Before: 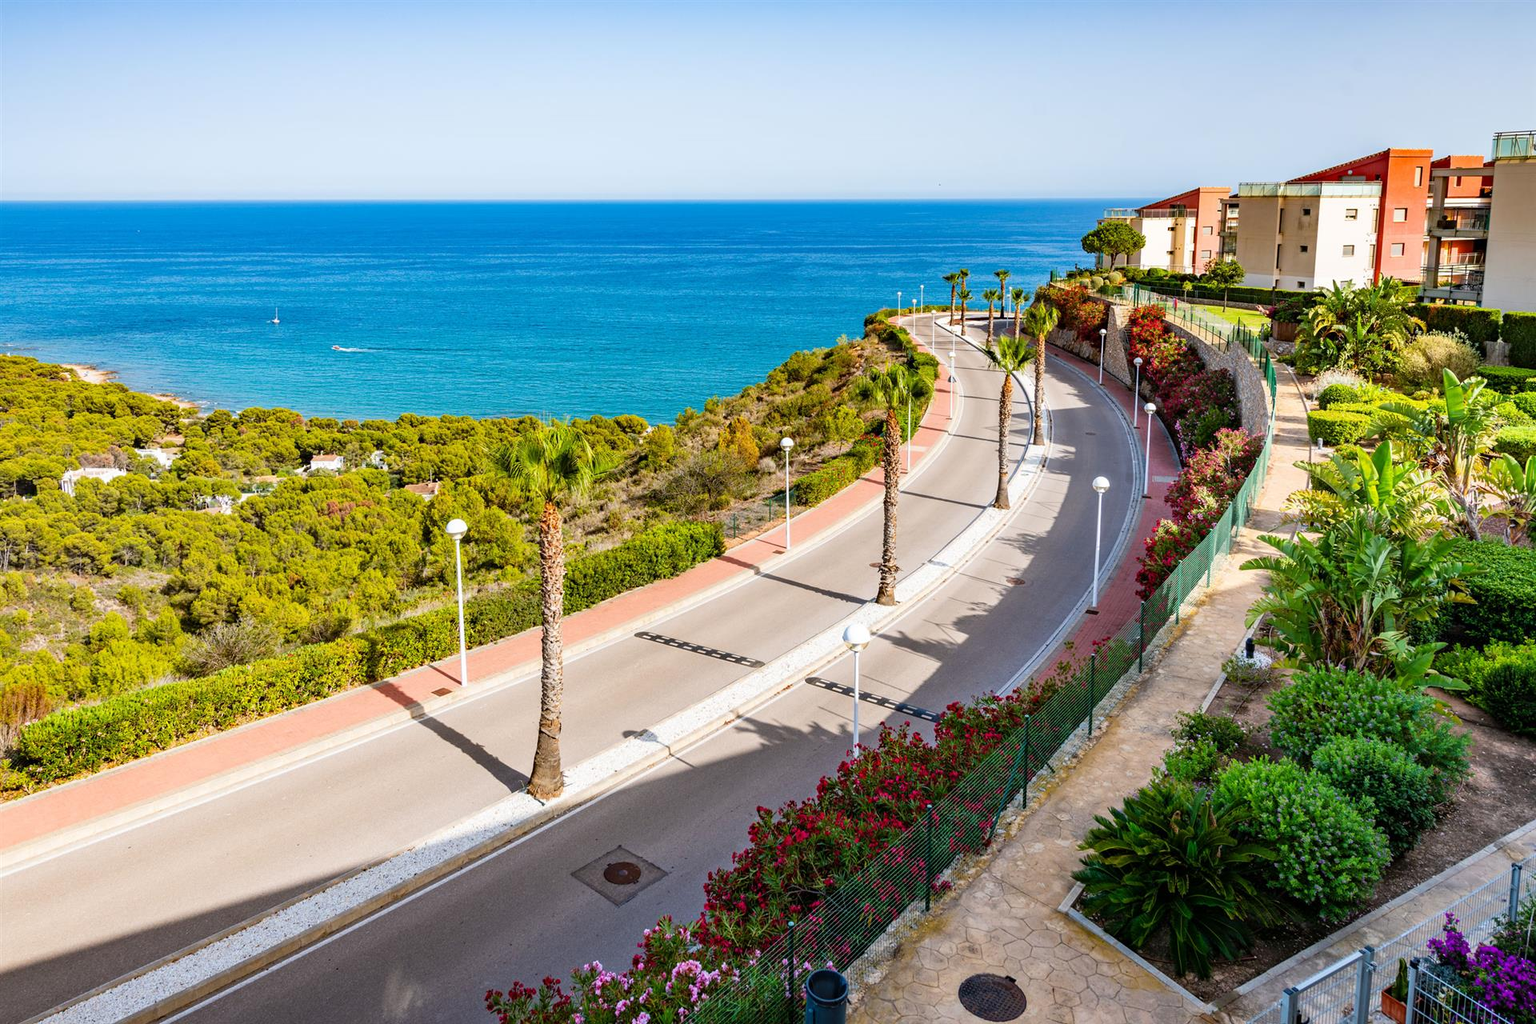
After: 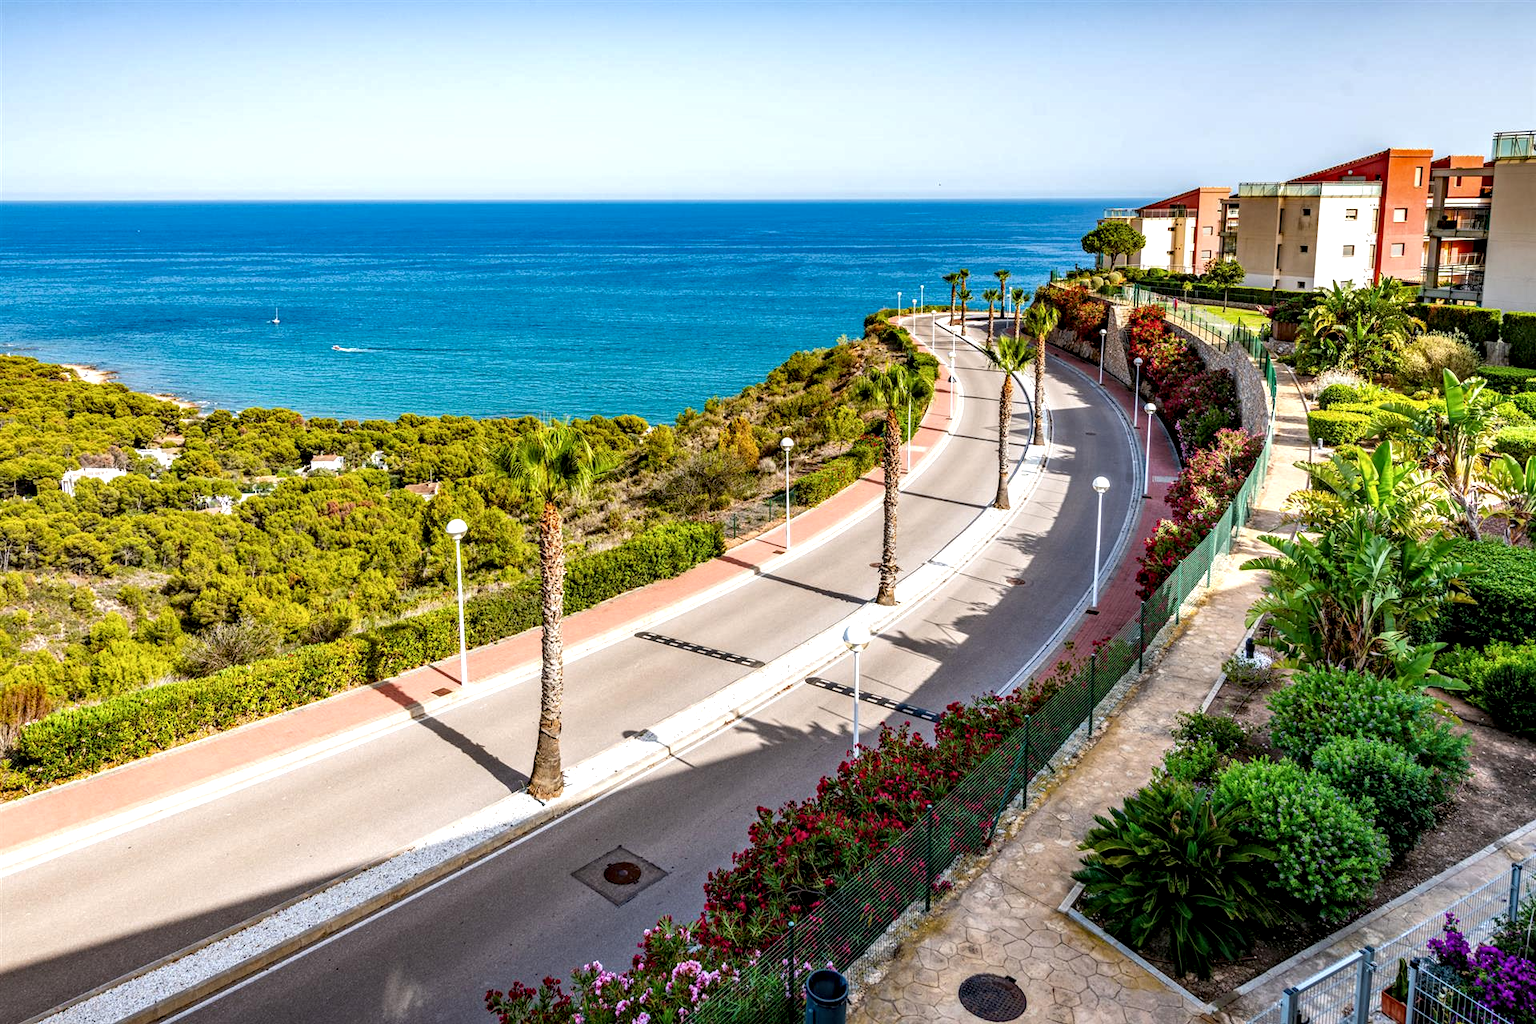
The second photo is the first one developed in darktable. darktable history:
white balance: red 1, blue 1
exposure: exposure 0.2 EV, compensate highlight preservation false
tone curve: curves: ch0 [(0, 0) (0.915, 0.89) (1, 1)]
local contrast: detail 150%
